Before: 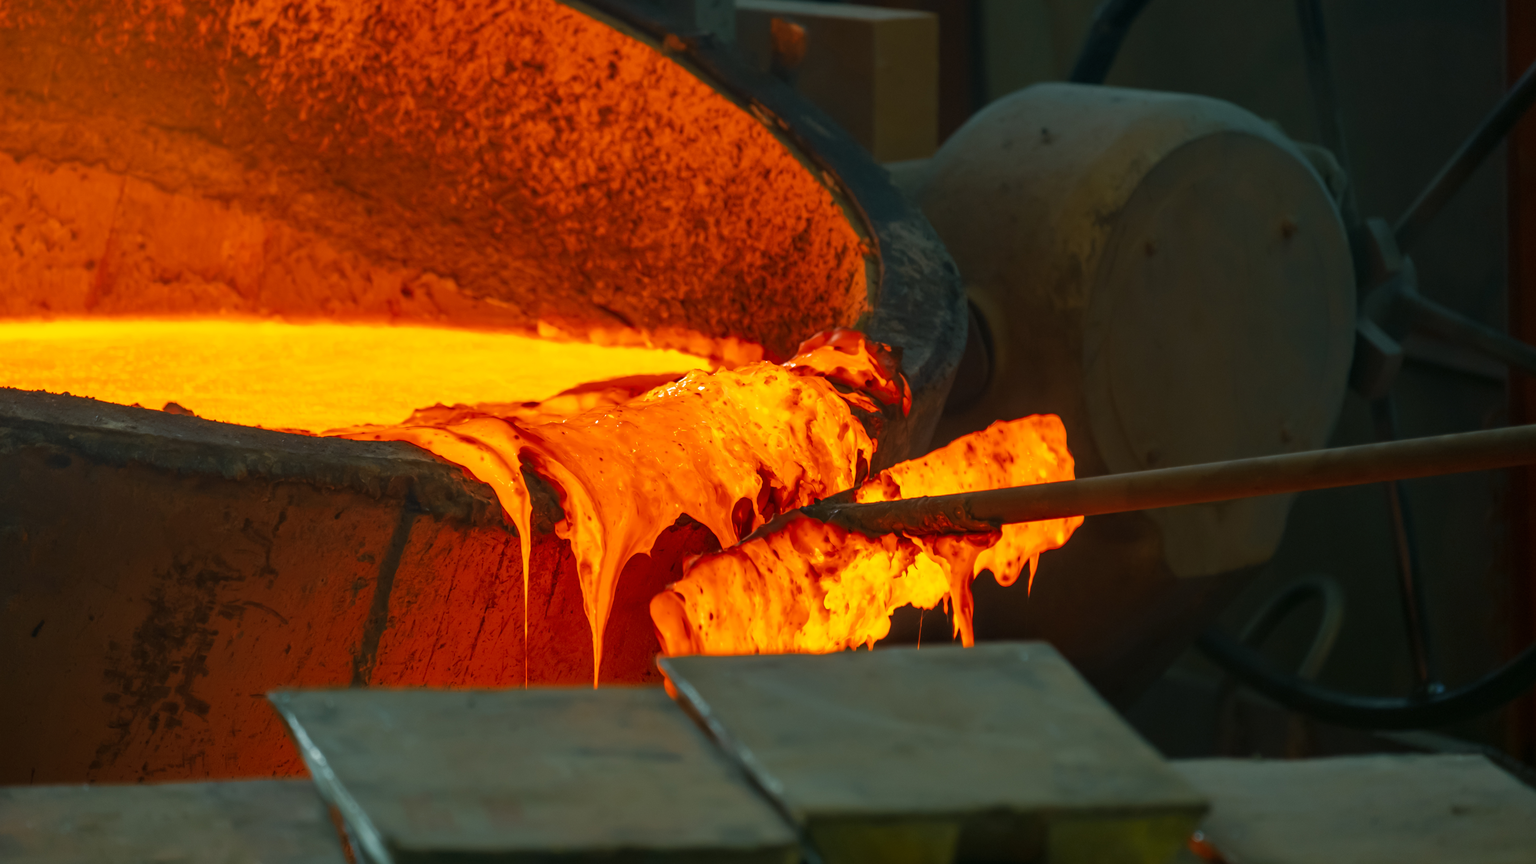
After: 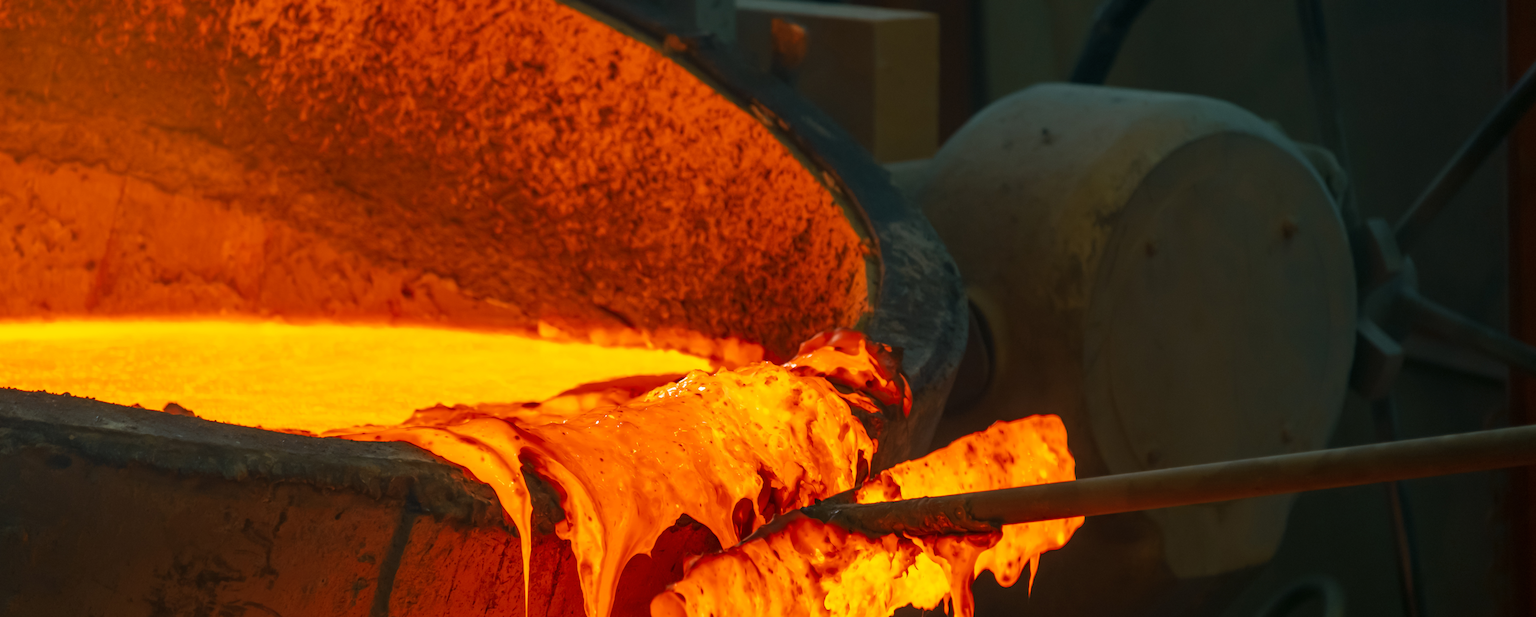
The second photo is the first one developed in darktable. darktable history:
crop: right 0%, bottom 28.52%
